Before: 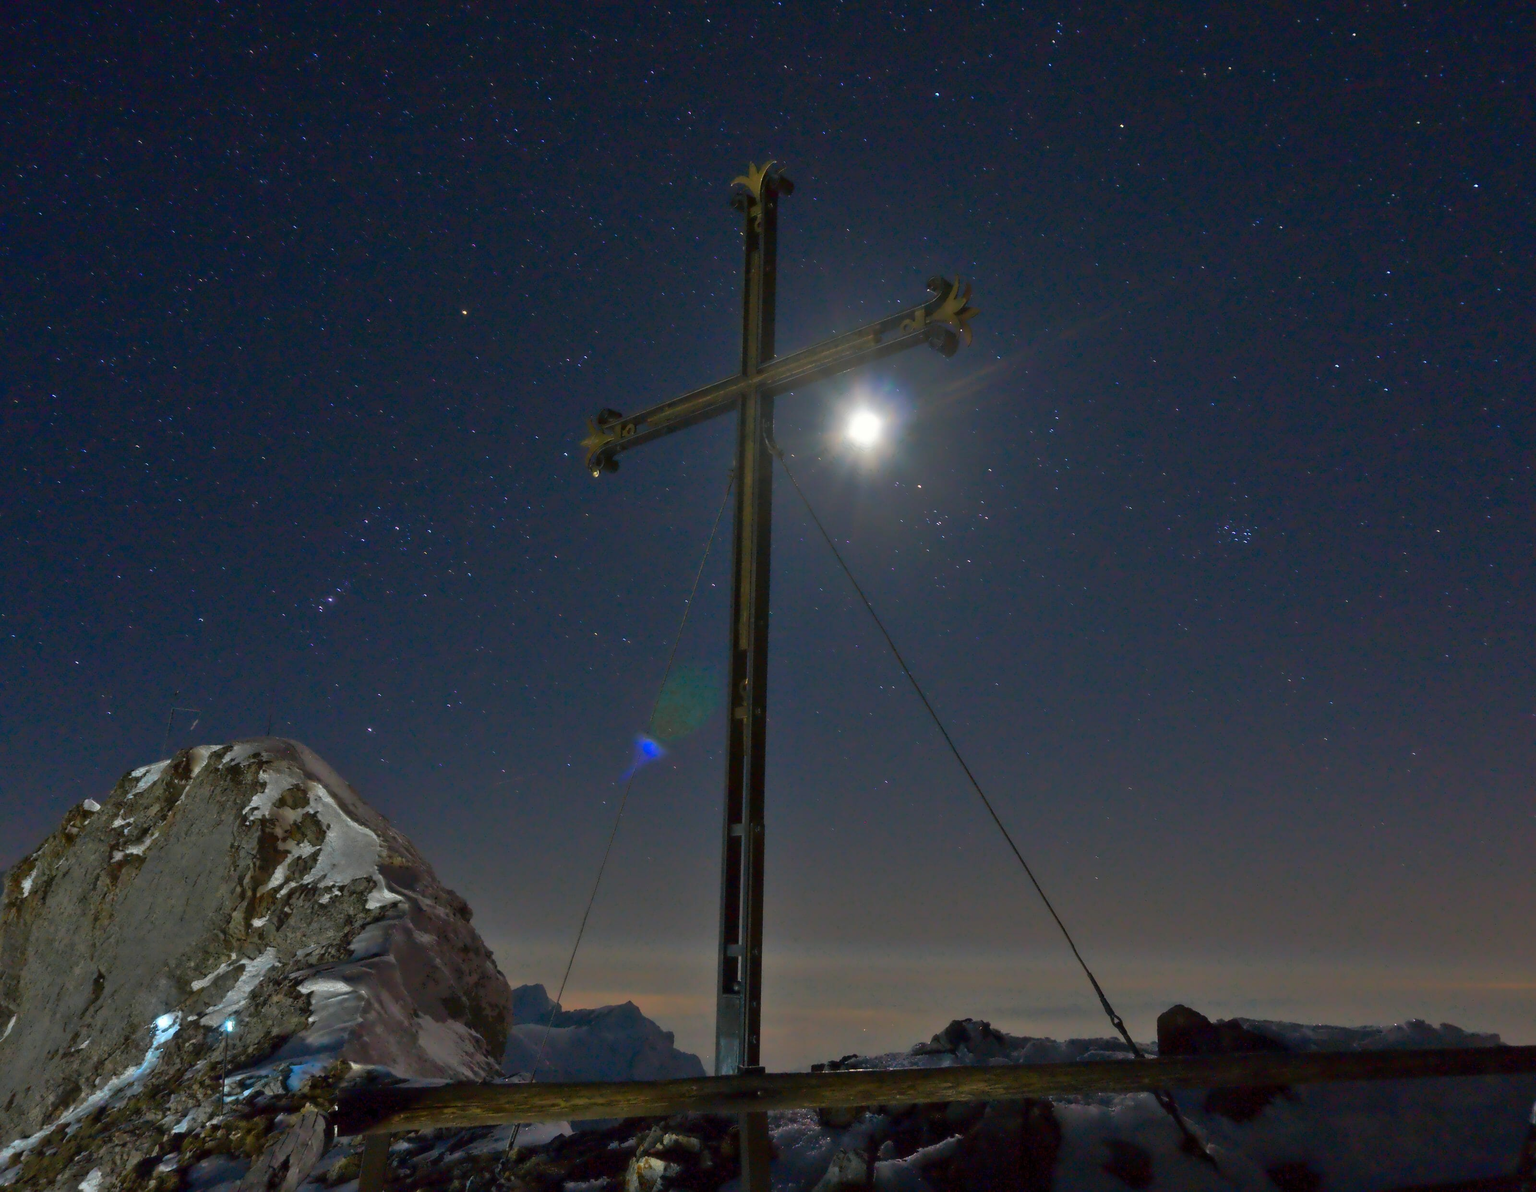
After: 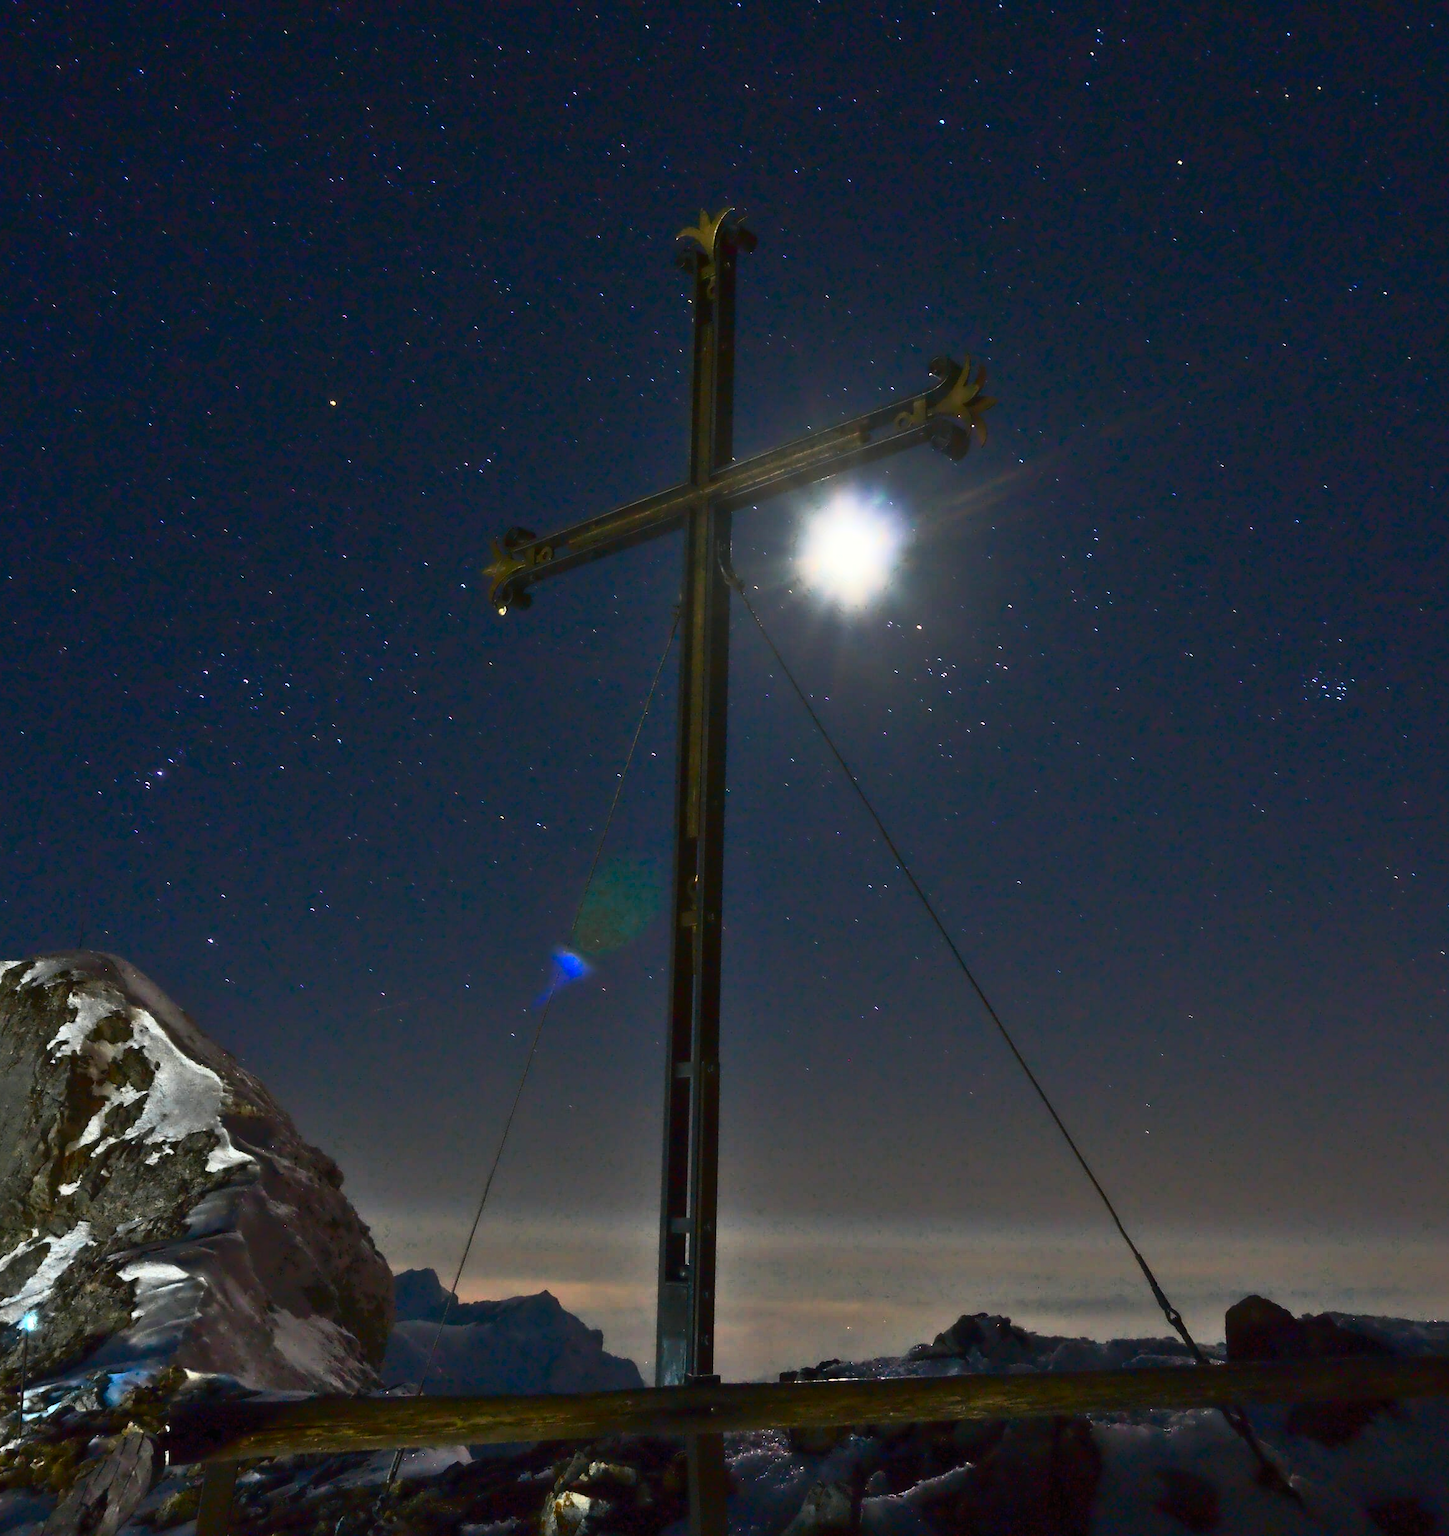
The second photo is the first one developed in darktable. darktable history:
crop: left 13.443%, right 13.31%
contrast brightness saturation: contrast 0.62, brightness 0.34, saturation 0.14
